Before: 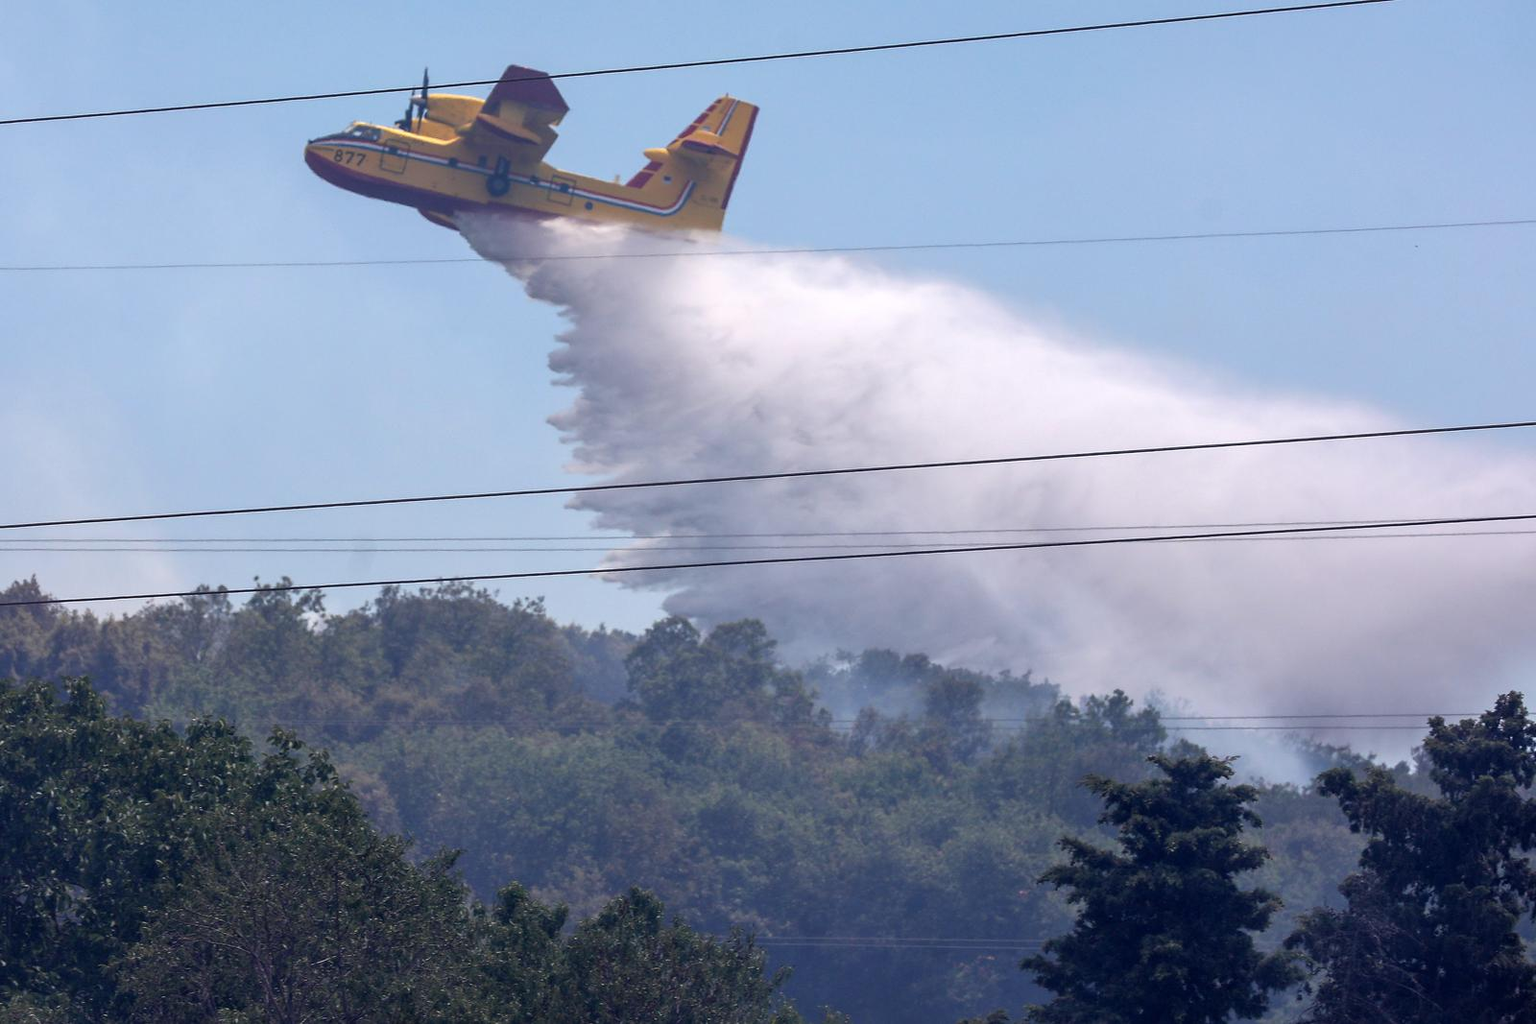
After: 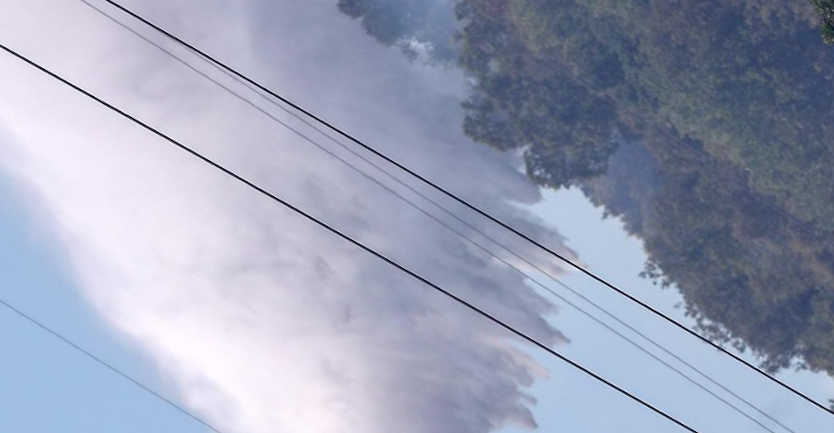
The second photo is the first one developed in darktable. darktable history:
crop and rotate: angle 147.06°, left 9.179%, top 15.597%, right 4.516%, bottom 17.176%
